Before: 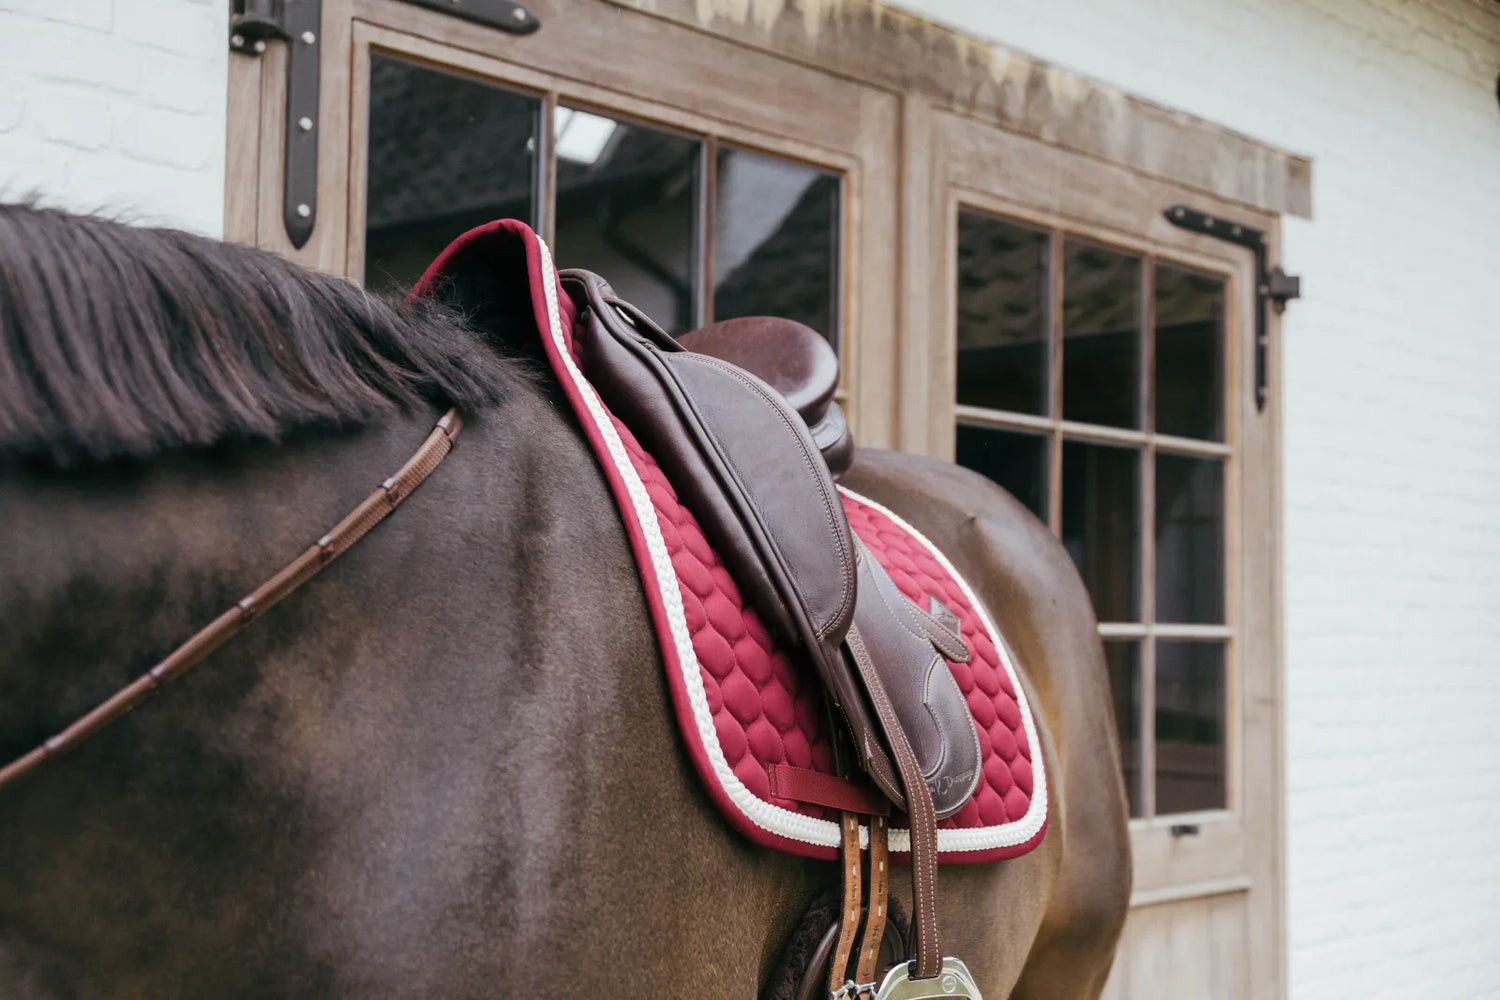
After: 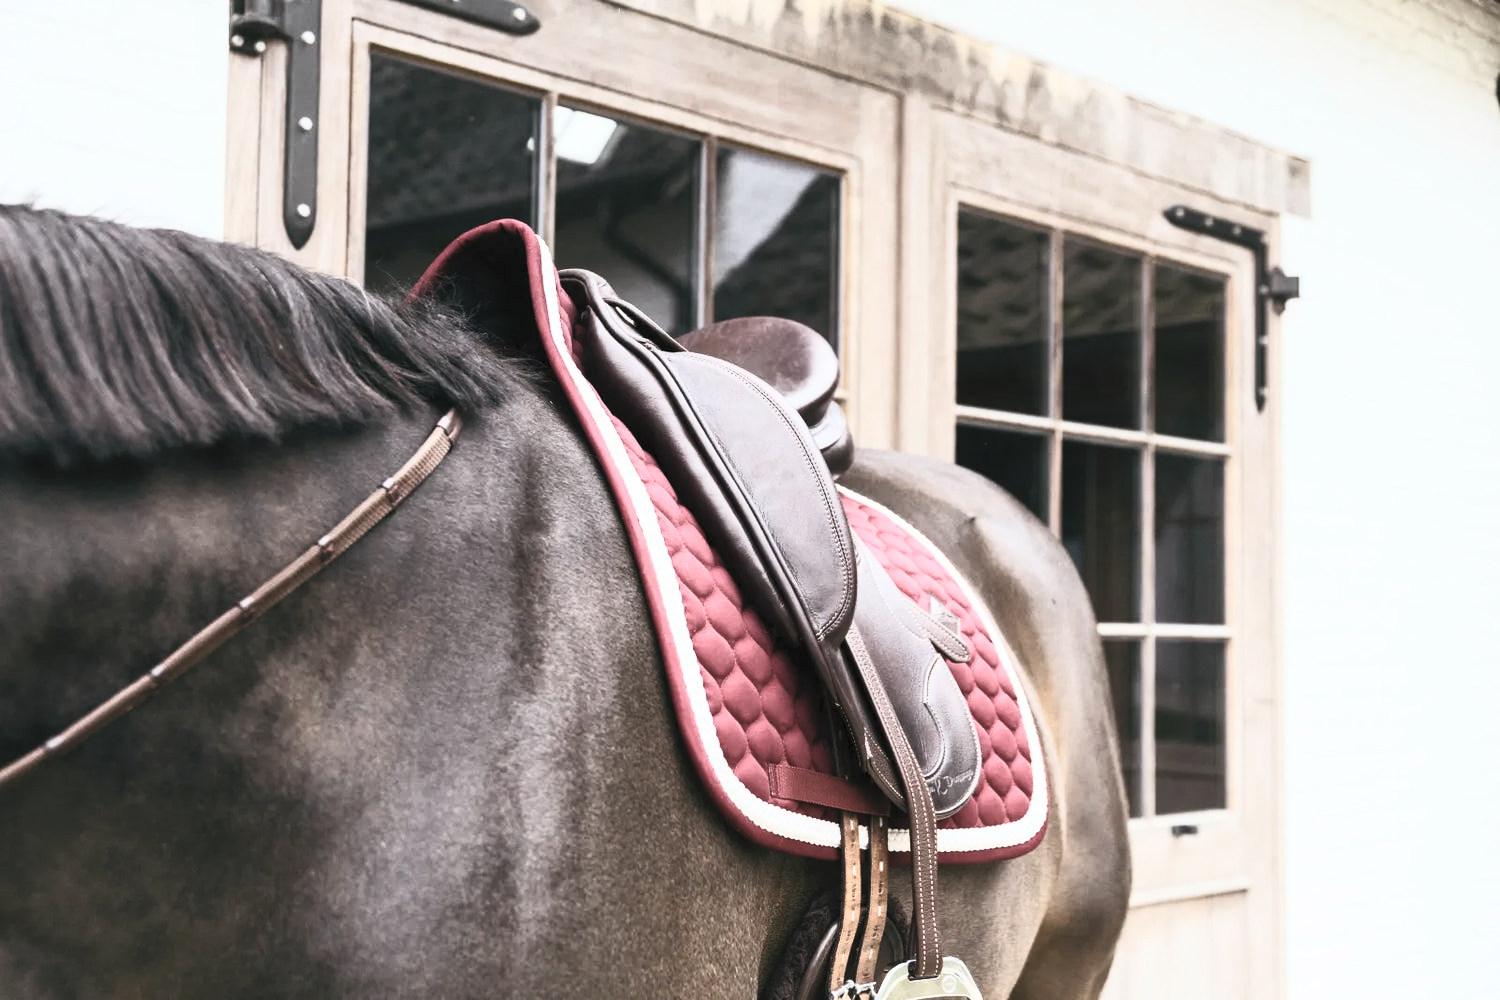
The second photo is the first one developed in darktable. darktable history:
contrast brightness saturation: contrast 0.568, brightness 0.573, saturation -0.326
